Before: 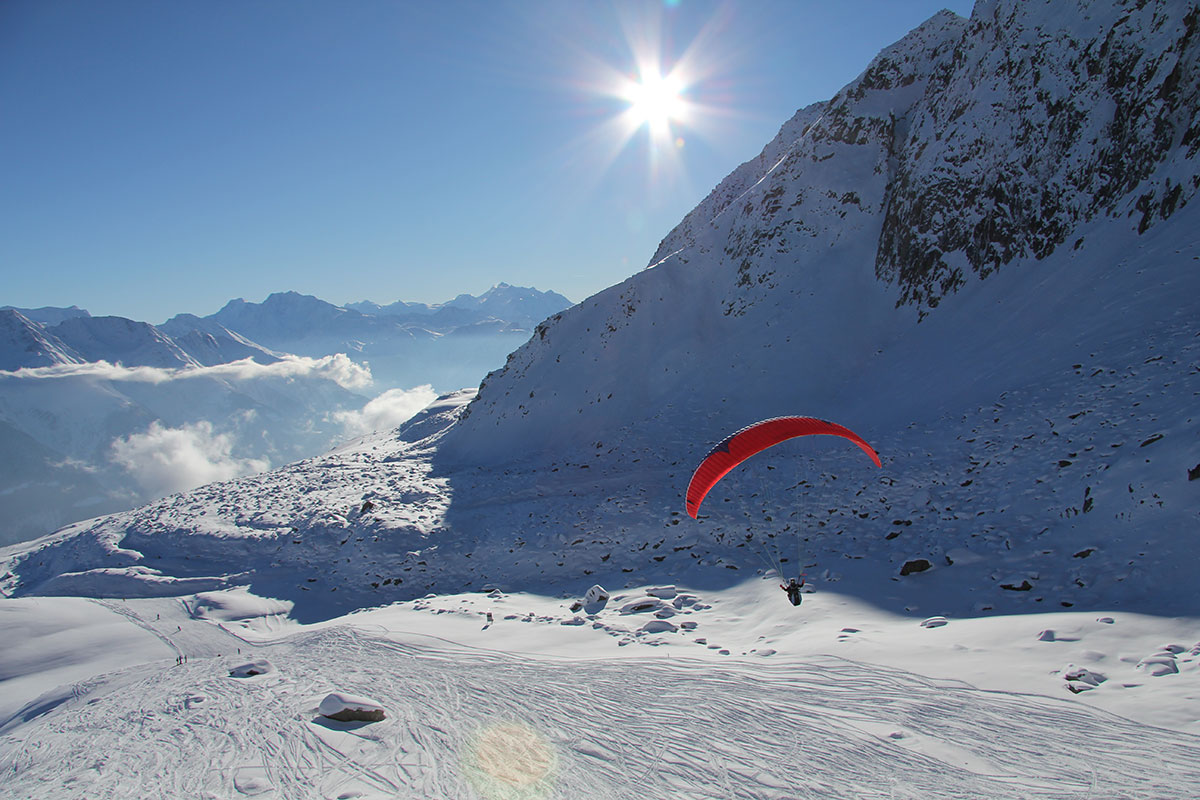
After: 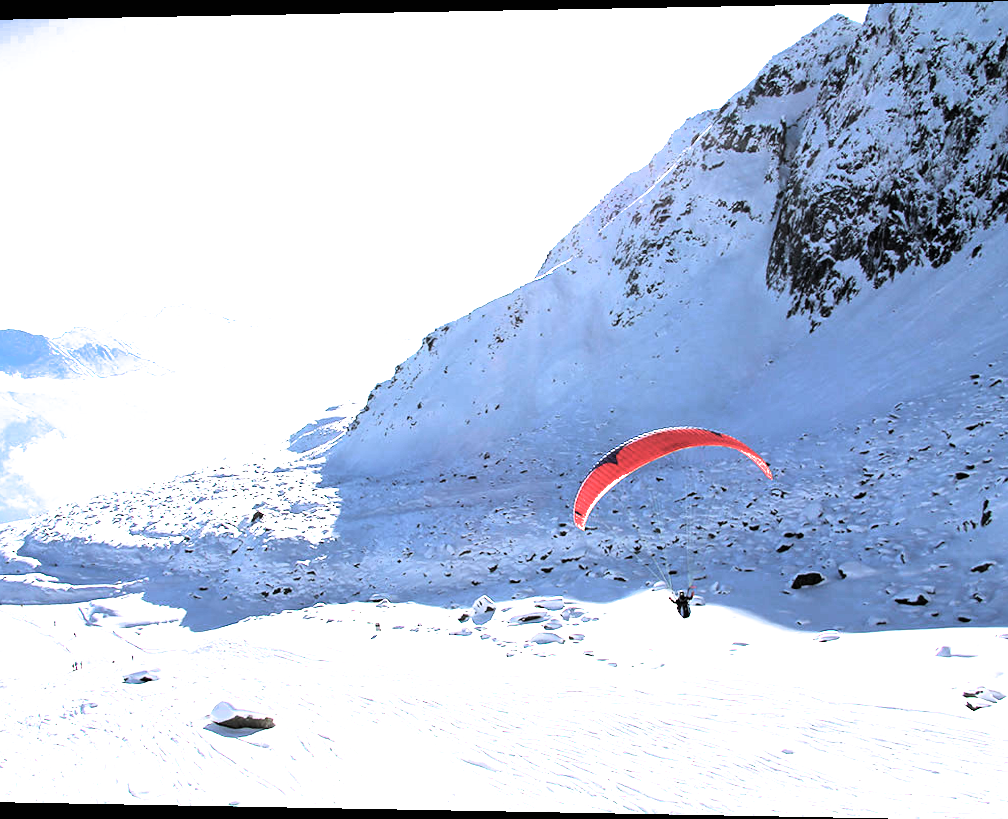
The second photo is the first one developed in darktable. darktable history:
rotate and perspective: lens shift (horizontal) -0.055, automatic cropping off
crop: left 8.026%, right 7.374%
exposure: black level correction 0, exposure 1.5 EV, compensate exposure bias true, compensate highlight preservation false
filmic rgb: black relative exposure -8.2 EV, white relative exposure 2.2 EV, threshold 3 EV, hardness 7.11, latitude 85.74%, contrast 1.696, highlights saturation mix -4%, shadows ↔ highlights balance -2.69%, color science v5 (2021), contrast in shadows safe, contrast in highlights safe, enable highlight reconstruction true
